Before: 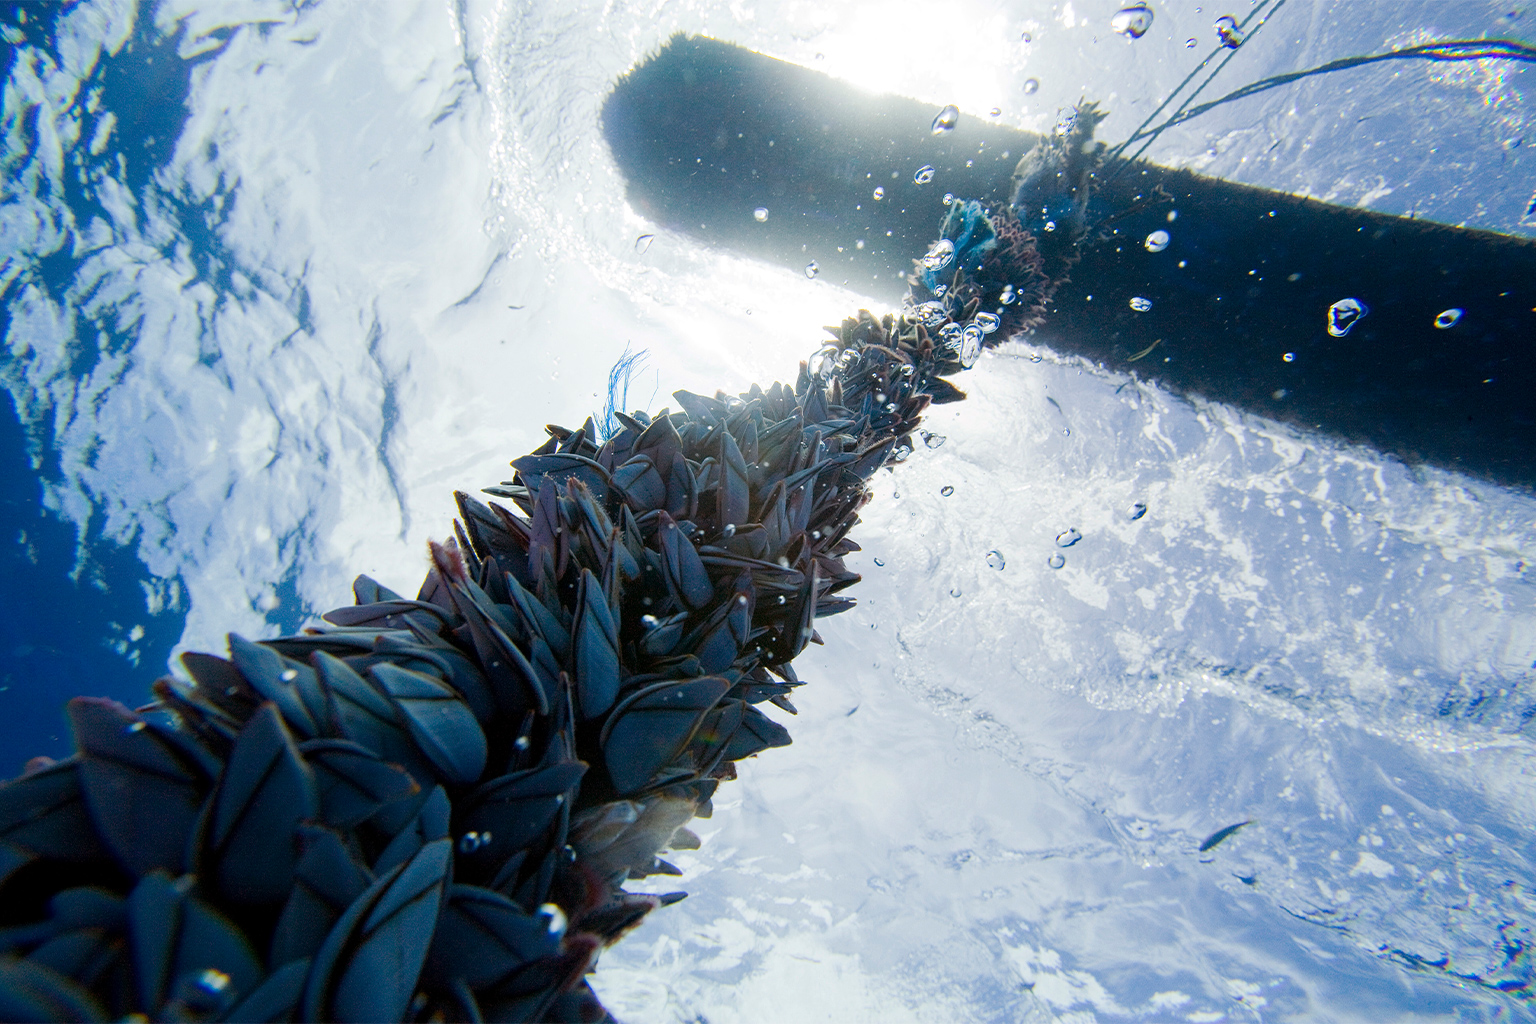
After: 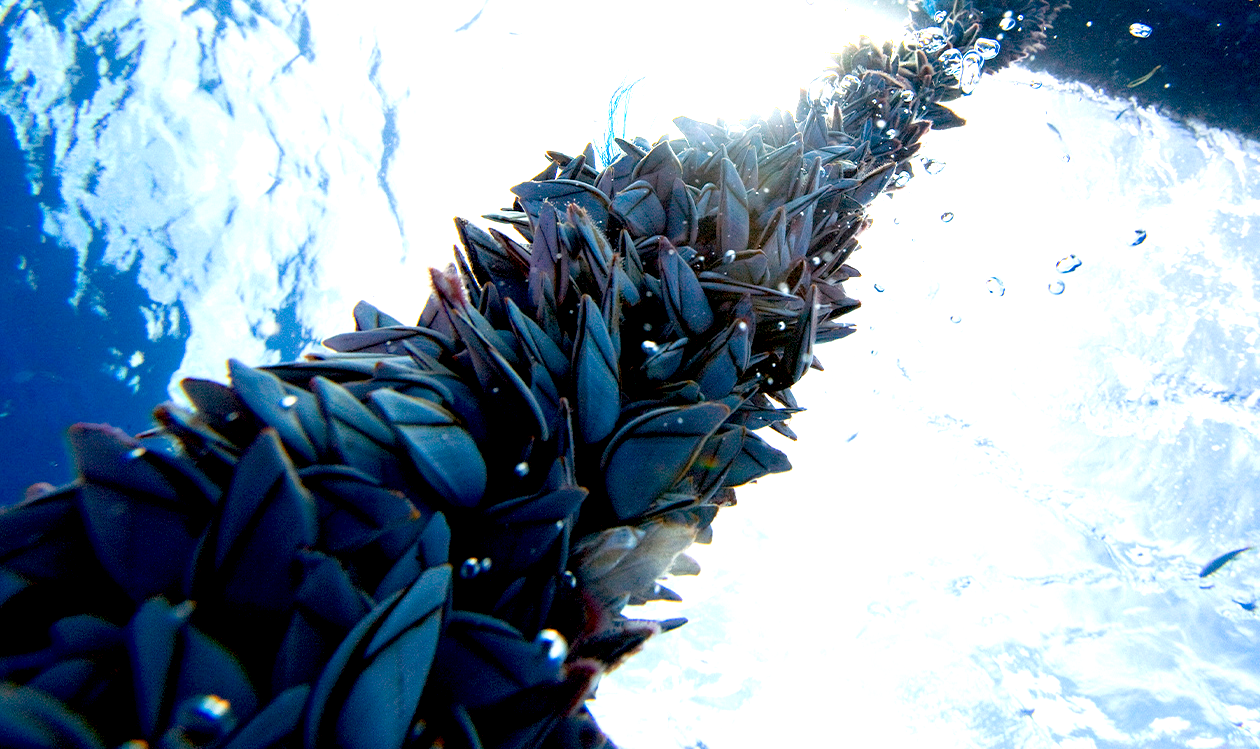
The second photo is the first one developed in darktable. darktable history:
color zones: curves: ch2 [(0, 0.5) (0.143, 0.5) (0.286, 0.416) (0.429, 0.5) (0.571, 0.5) (0.714, 0.5) (0.857, 0.5) (1, 0.5)]
exposure: black level correction 0.01, exposure 1 EV, compensate exposure bias true, compensate highlight preservation false
crop: top 26.767%, right 17.949%
